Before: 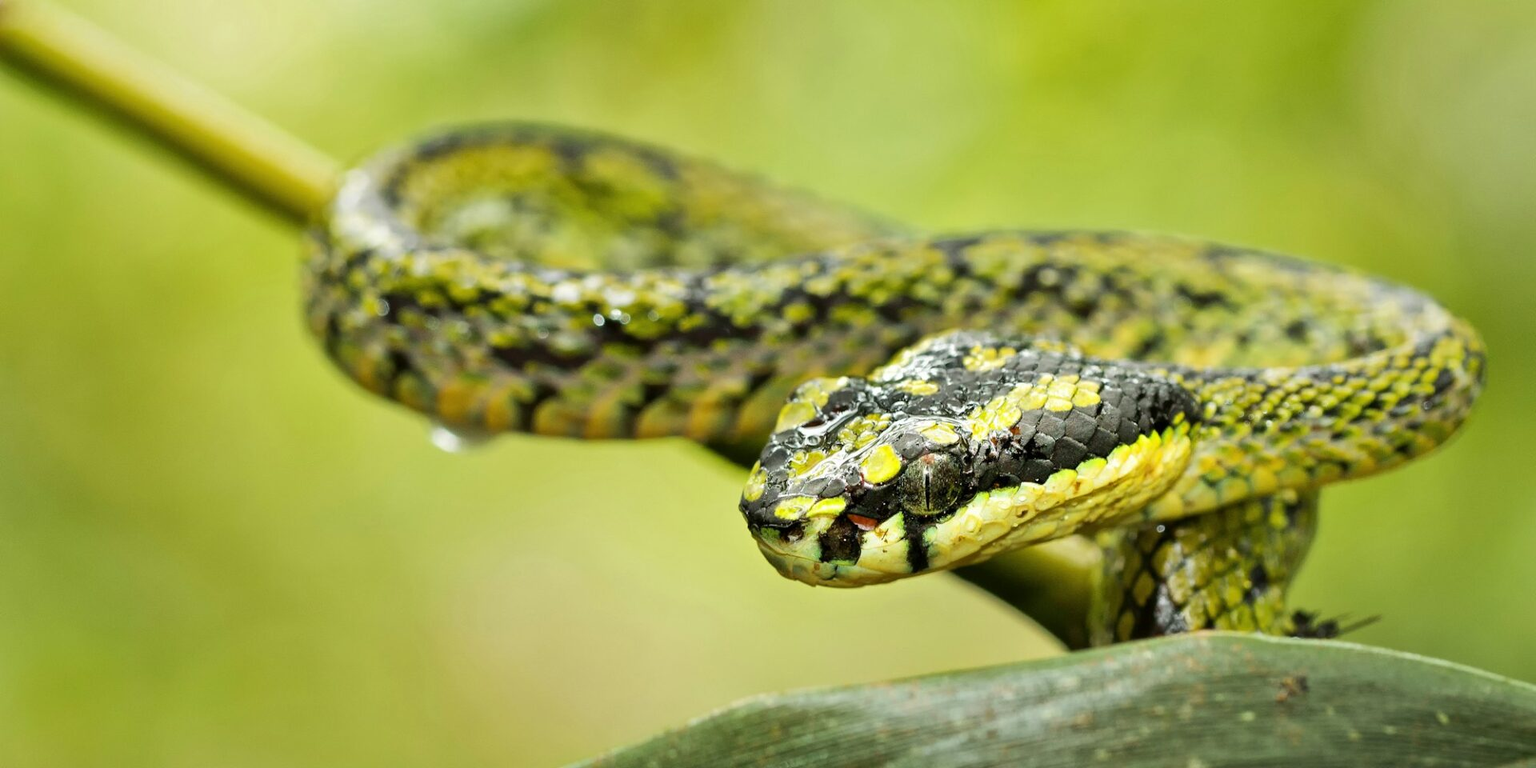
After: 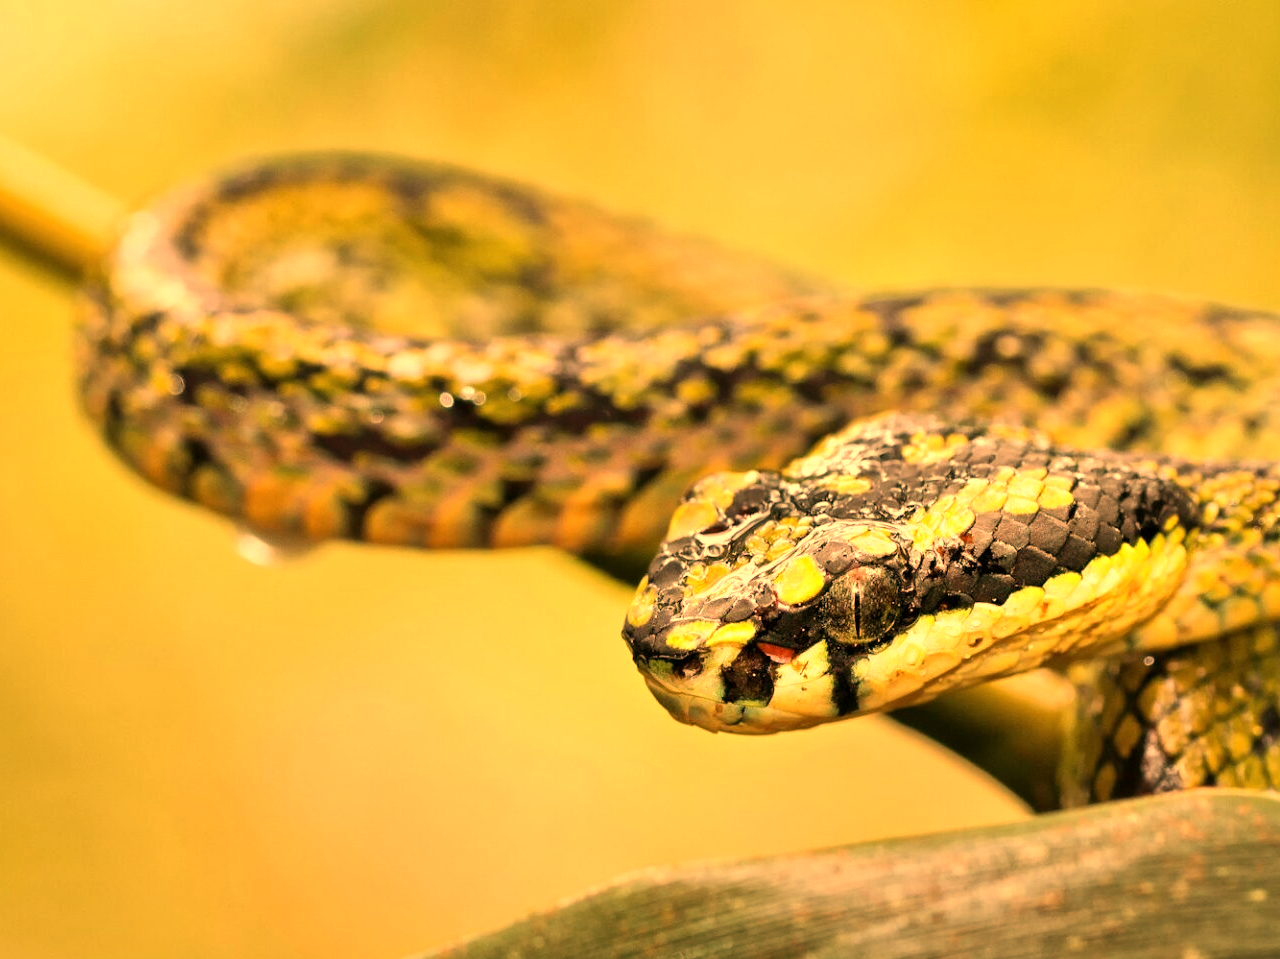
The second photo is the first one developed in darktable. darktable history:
crop and rotate: left 15.754%, right 17.579%
white balance: red 1.467, blue 0.684
